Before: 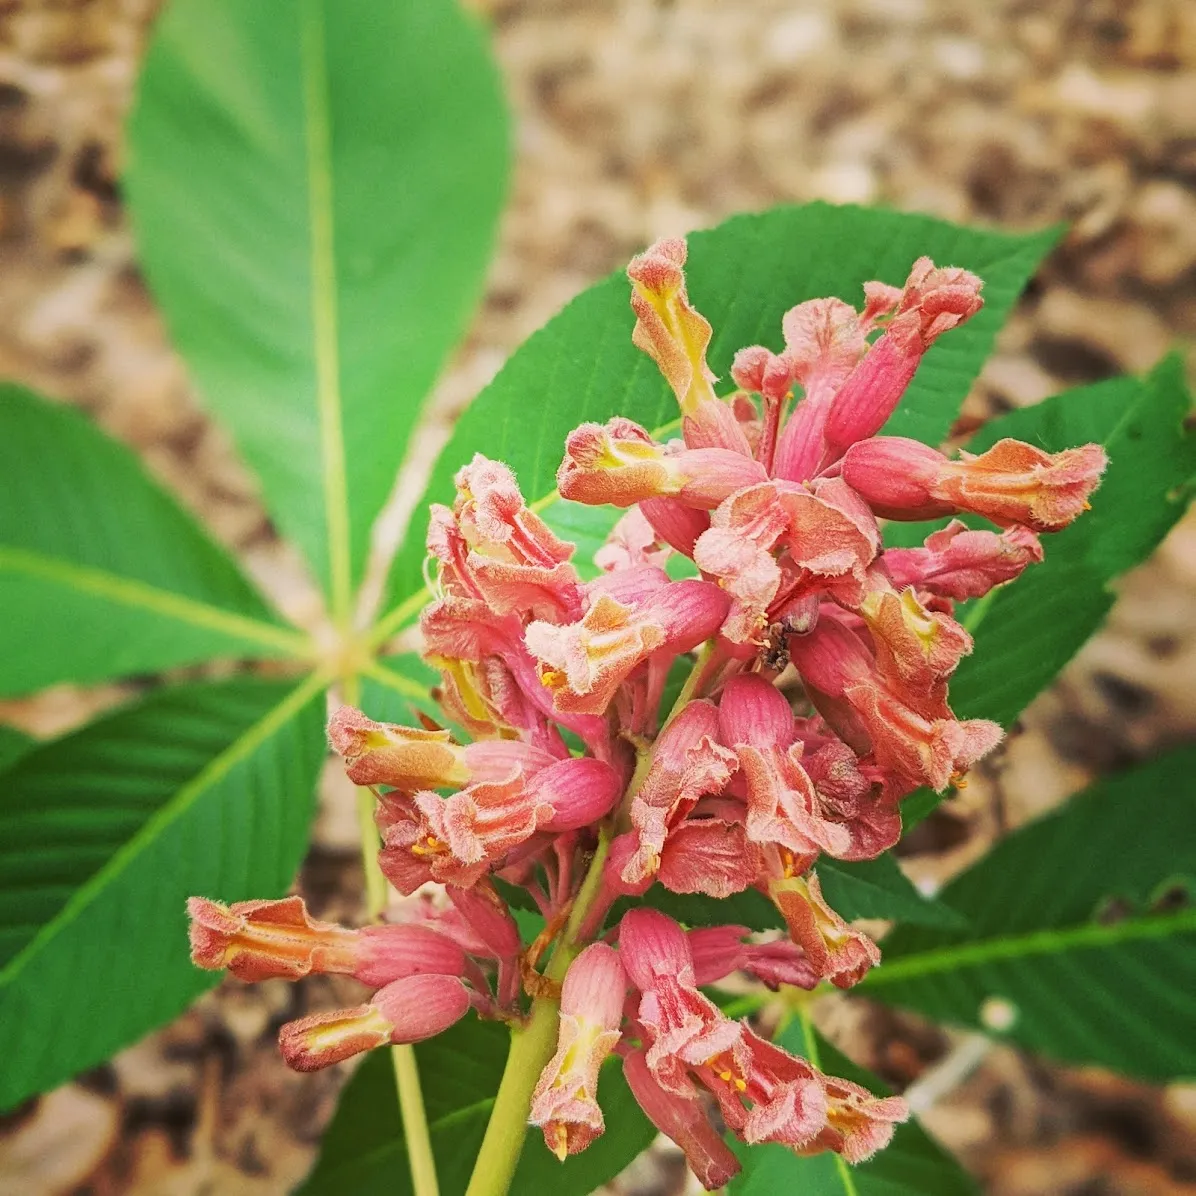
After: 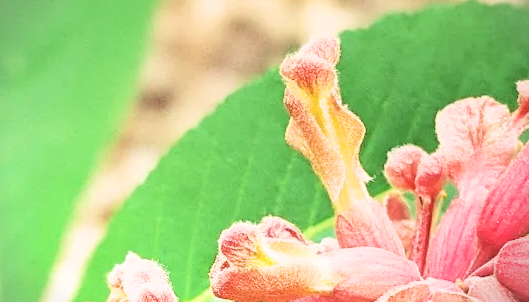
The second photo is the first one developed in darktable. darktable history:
crop: left 29.017%, top 16.812%, right 26.675%, bottom 57.91%
vignetting: fall-off start 97.12%, width/height ratio 1.179
filmic rgb: middle gray luminance 13.38%, black relative exposure -2.11 EV, white relative exposure 3.06 EV, target black luminance 0%, hardness 1.81, latitude 58.91%, contrast 1.73, highlights saturation mix 5.88%, shadows ↔ highlights balance -37.13%
tone equalizer: -8 EV -0.435 EV, -7 EV -0.408 EV, -6 EV -0.325 EV, -5 EV -0.245 EV, -3 EV 0.235 EV, -2 EV 0.337 EV, -1 EV 0.366 EV, +0 EV 0.433 EV
